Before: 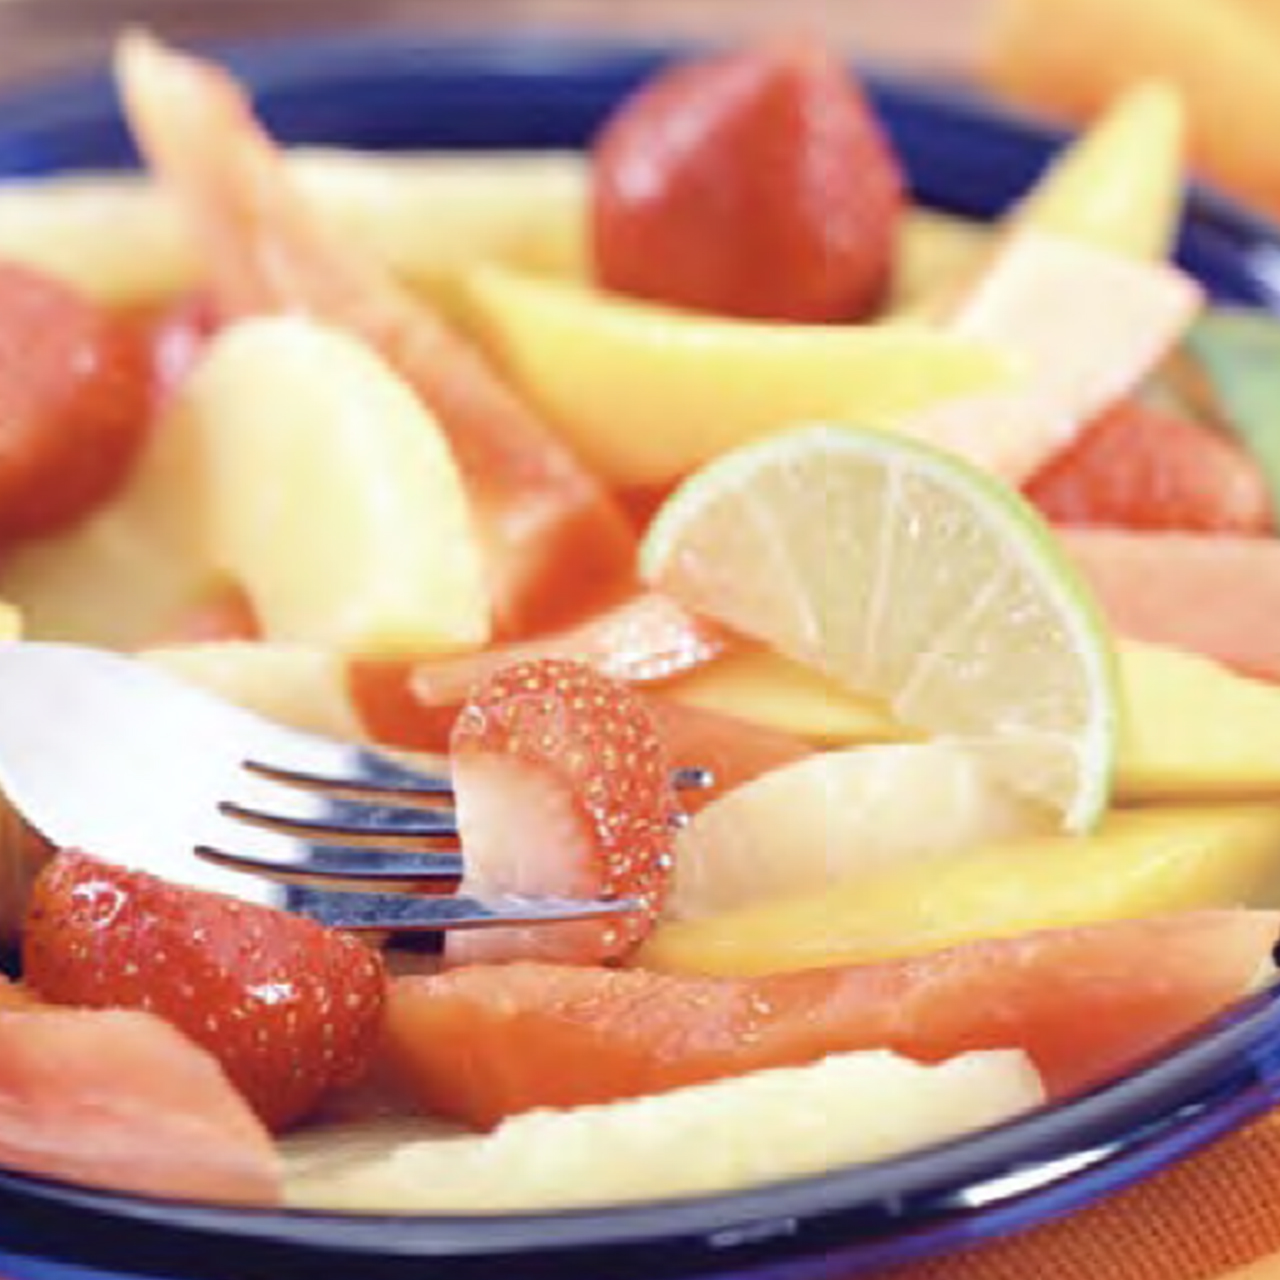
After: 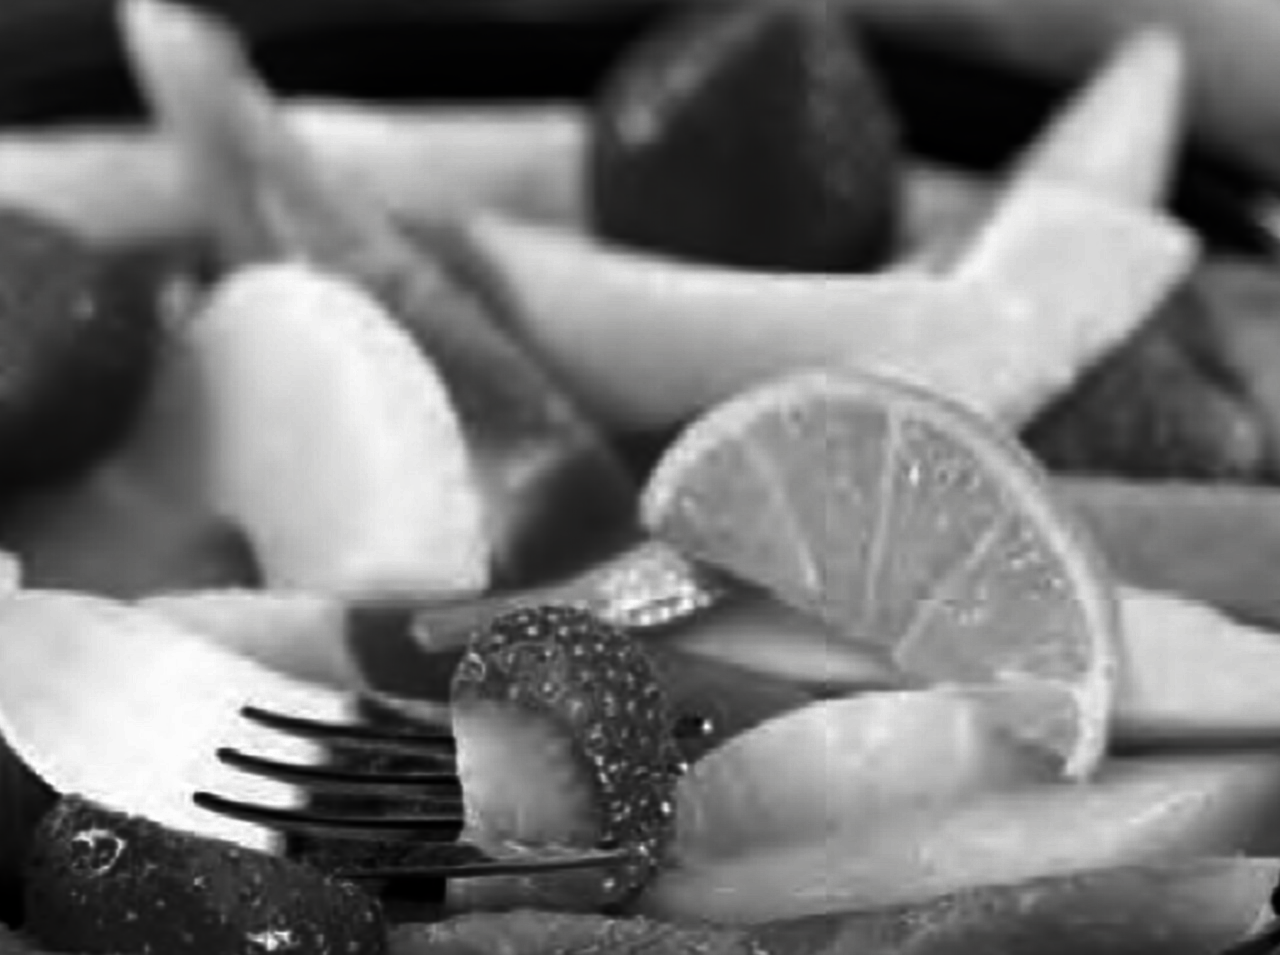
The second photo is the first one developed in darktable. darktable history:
contrast brightness saturation: contrast 0.021, brightness -0.999, saturation -0.996
crop: top 4.21%, bottom 21.131%
